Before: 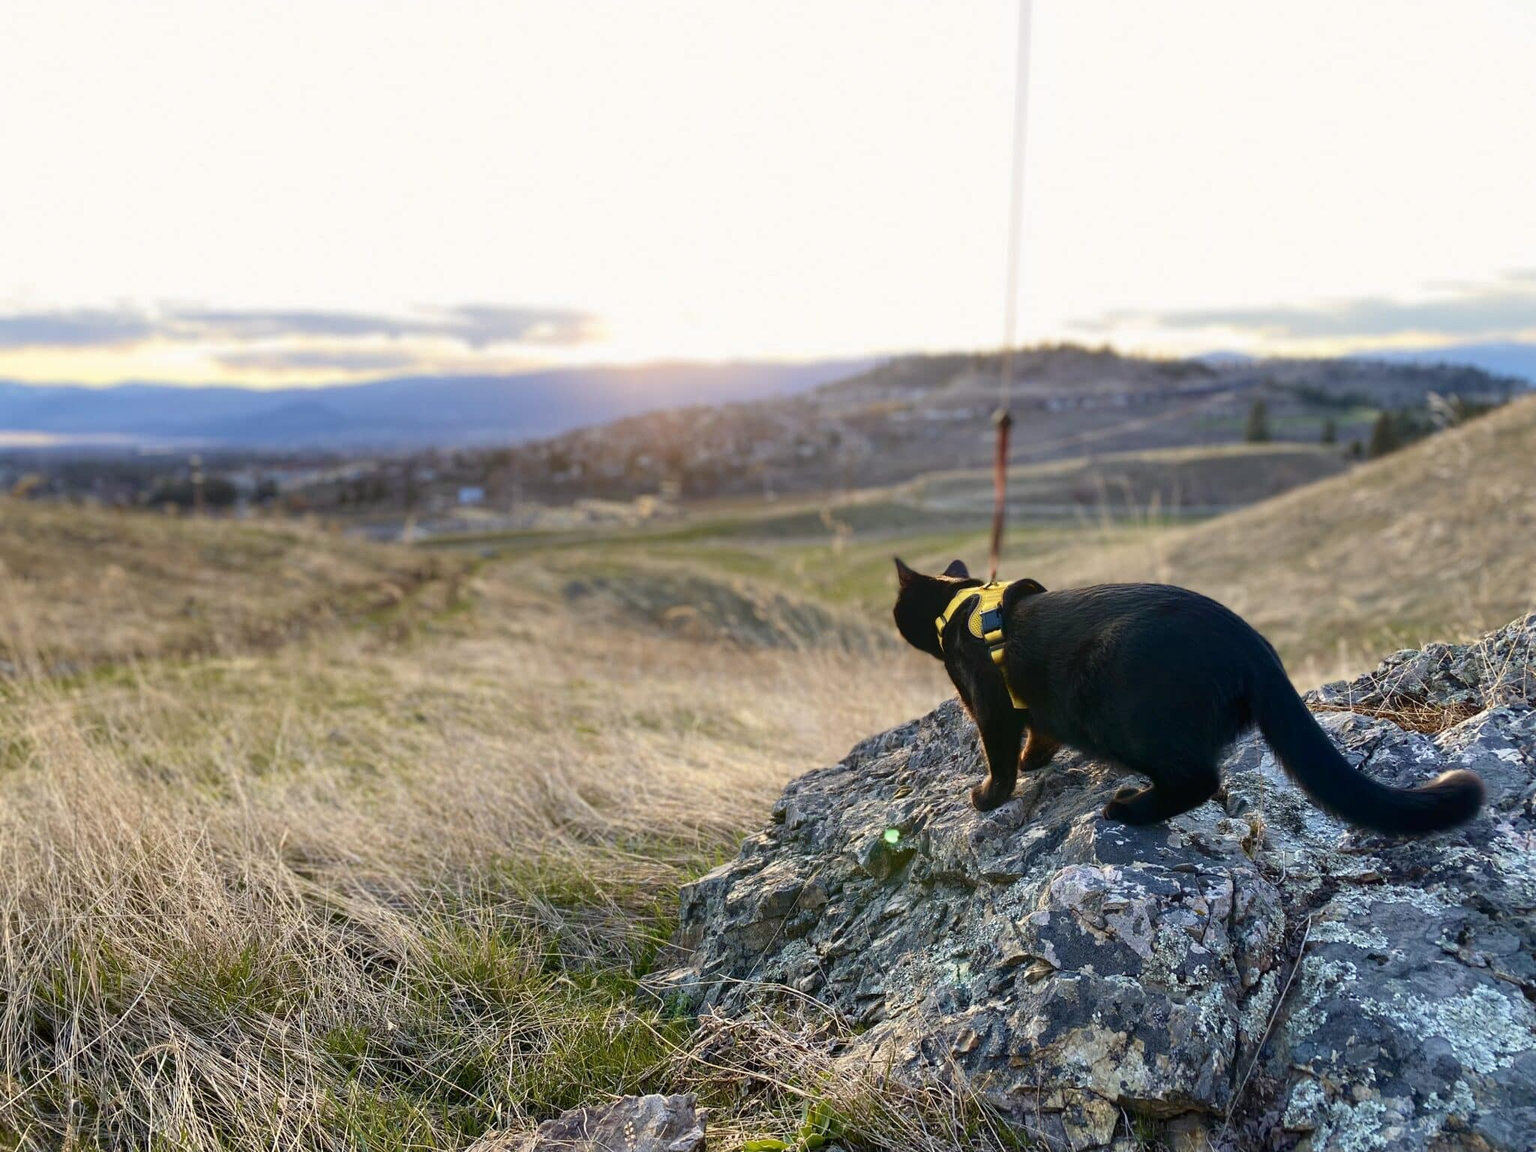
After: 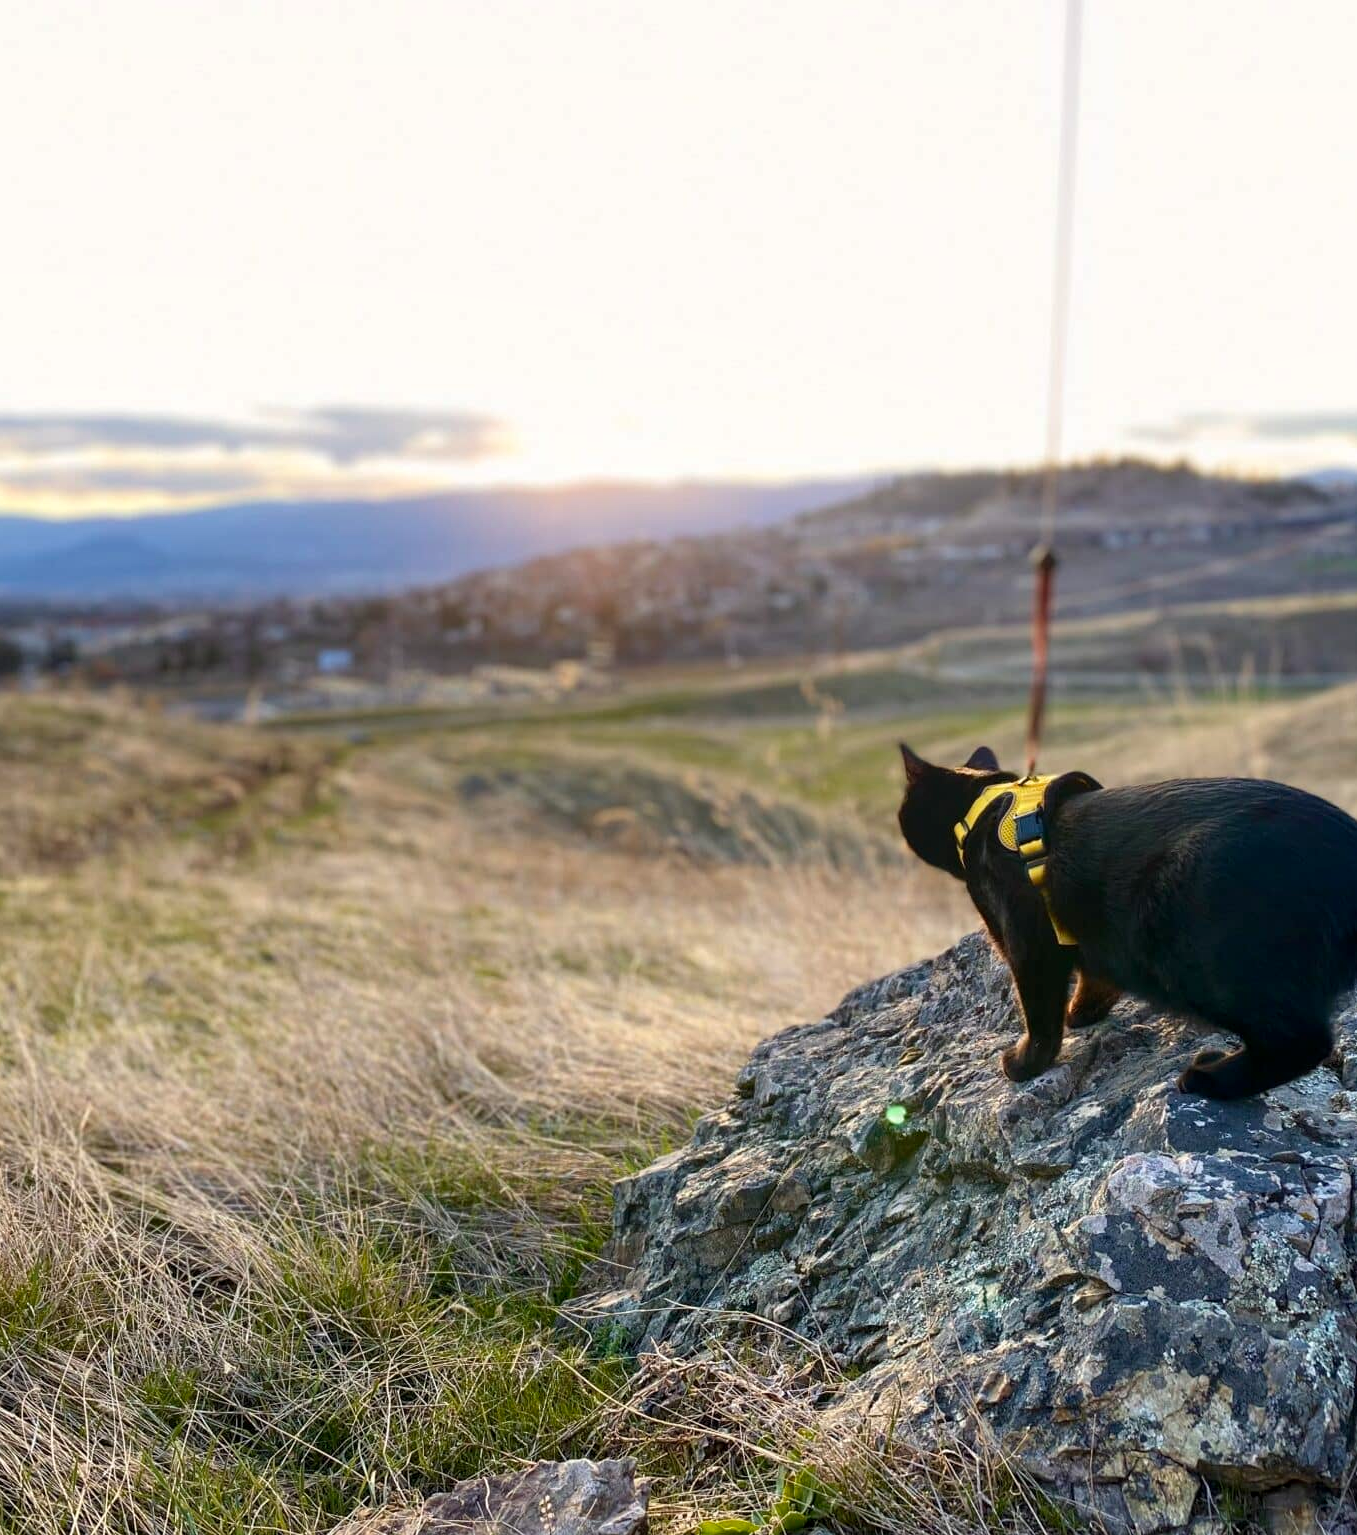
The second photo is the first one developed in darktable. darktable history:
local contrast: highlights 100%, shadows 99%, detail 119%, midtone range 0.2
crop and rotate: left 14.335%, right 19.401%
